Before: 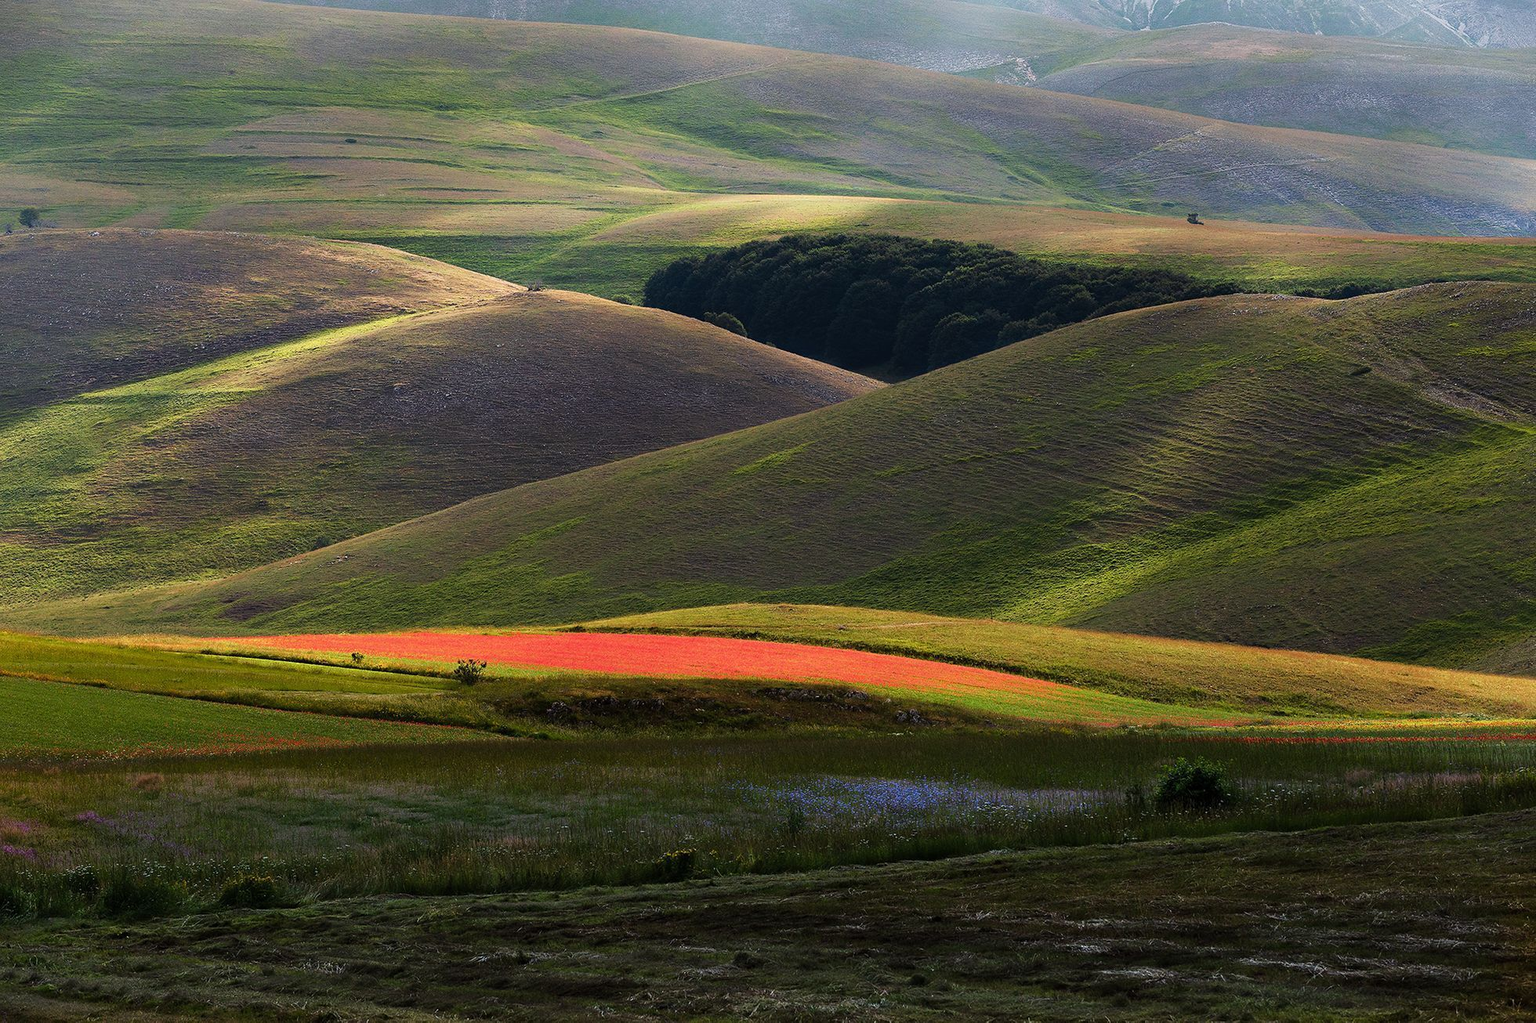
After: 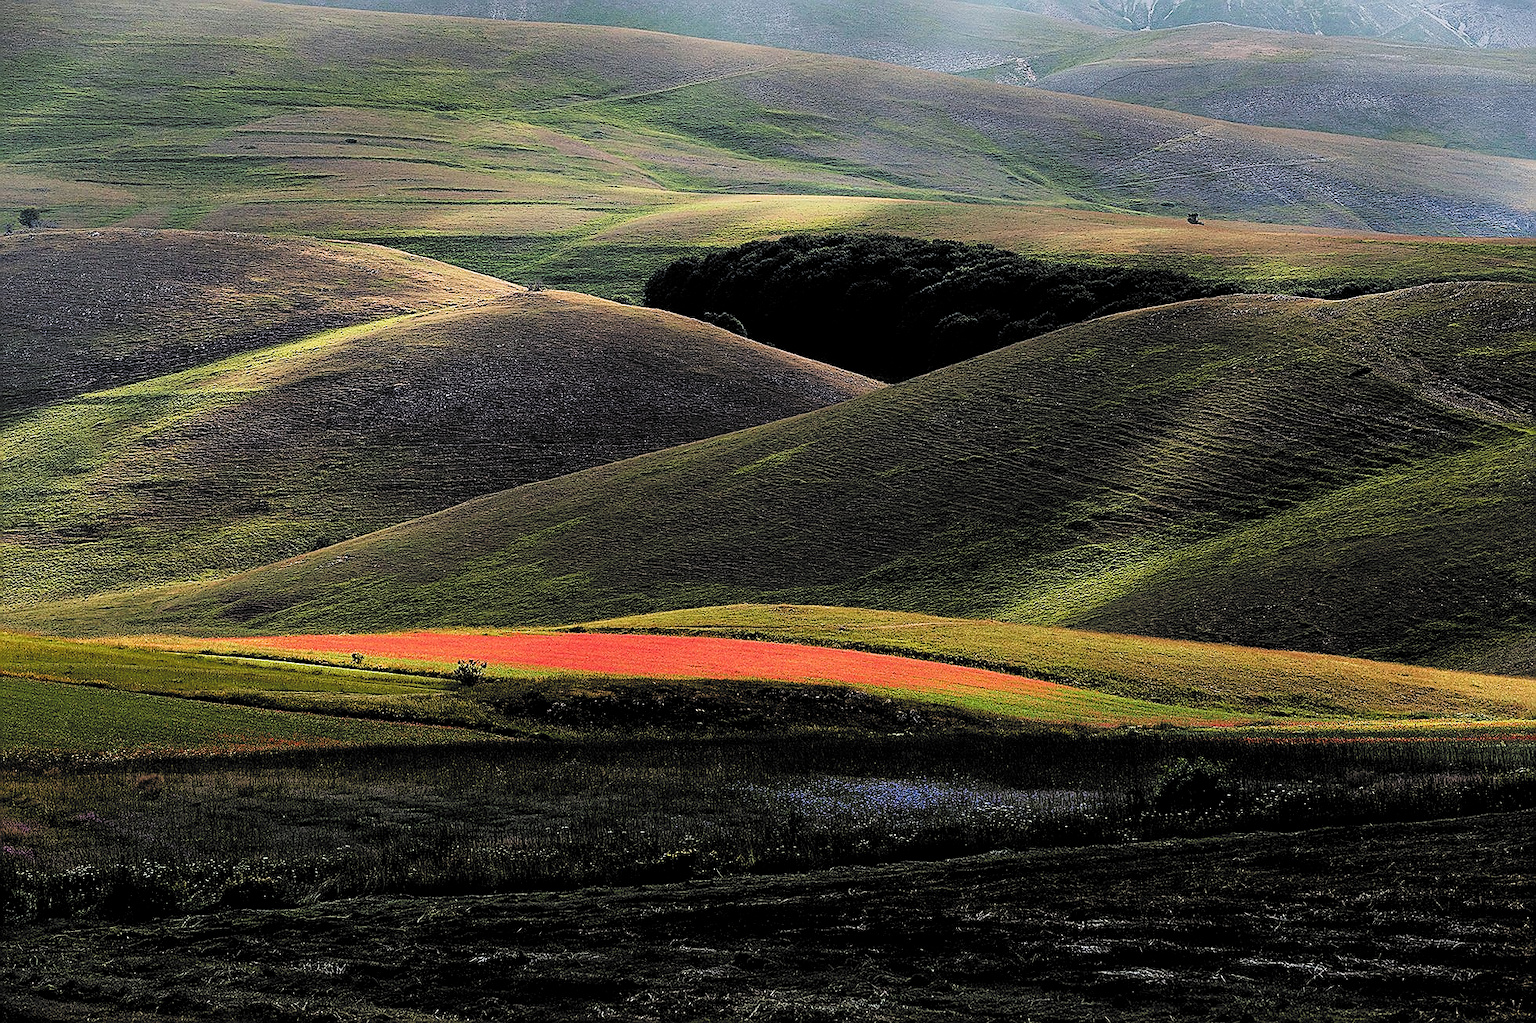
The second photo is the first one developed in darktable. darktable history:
local contrast: highlights 103%, shadows 99%, detail 119%, midtone range 0.2
sharpen: radius 1.381, amount 1.266, threshold 0.688
color balance rgb: perceptual saturation grading › global saturation 0.637%
filmic rgb: black relative exposure -5.06 EV, white relative exposure 3.53 EV, hardness 3.18, contrast 1.296, highlights saturation mix -49.3%, color science v6 (2022)
